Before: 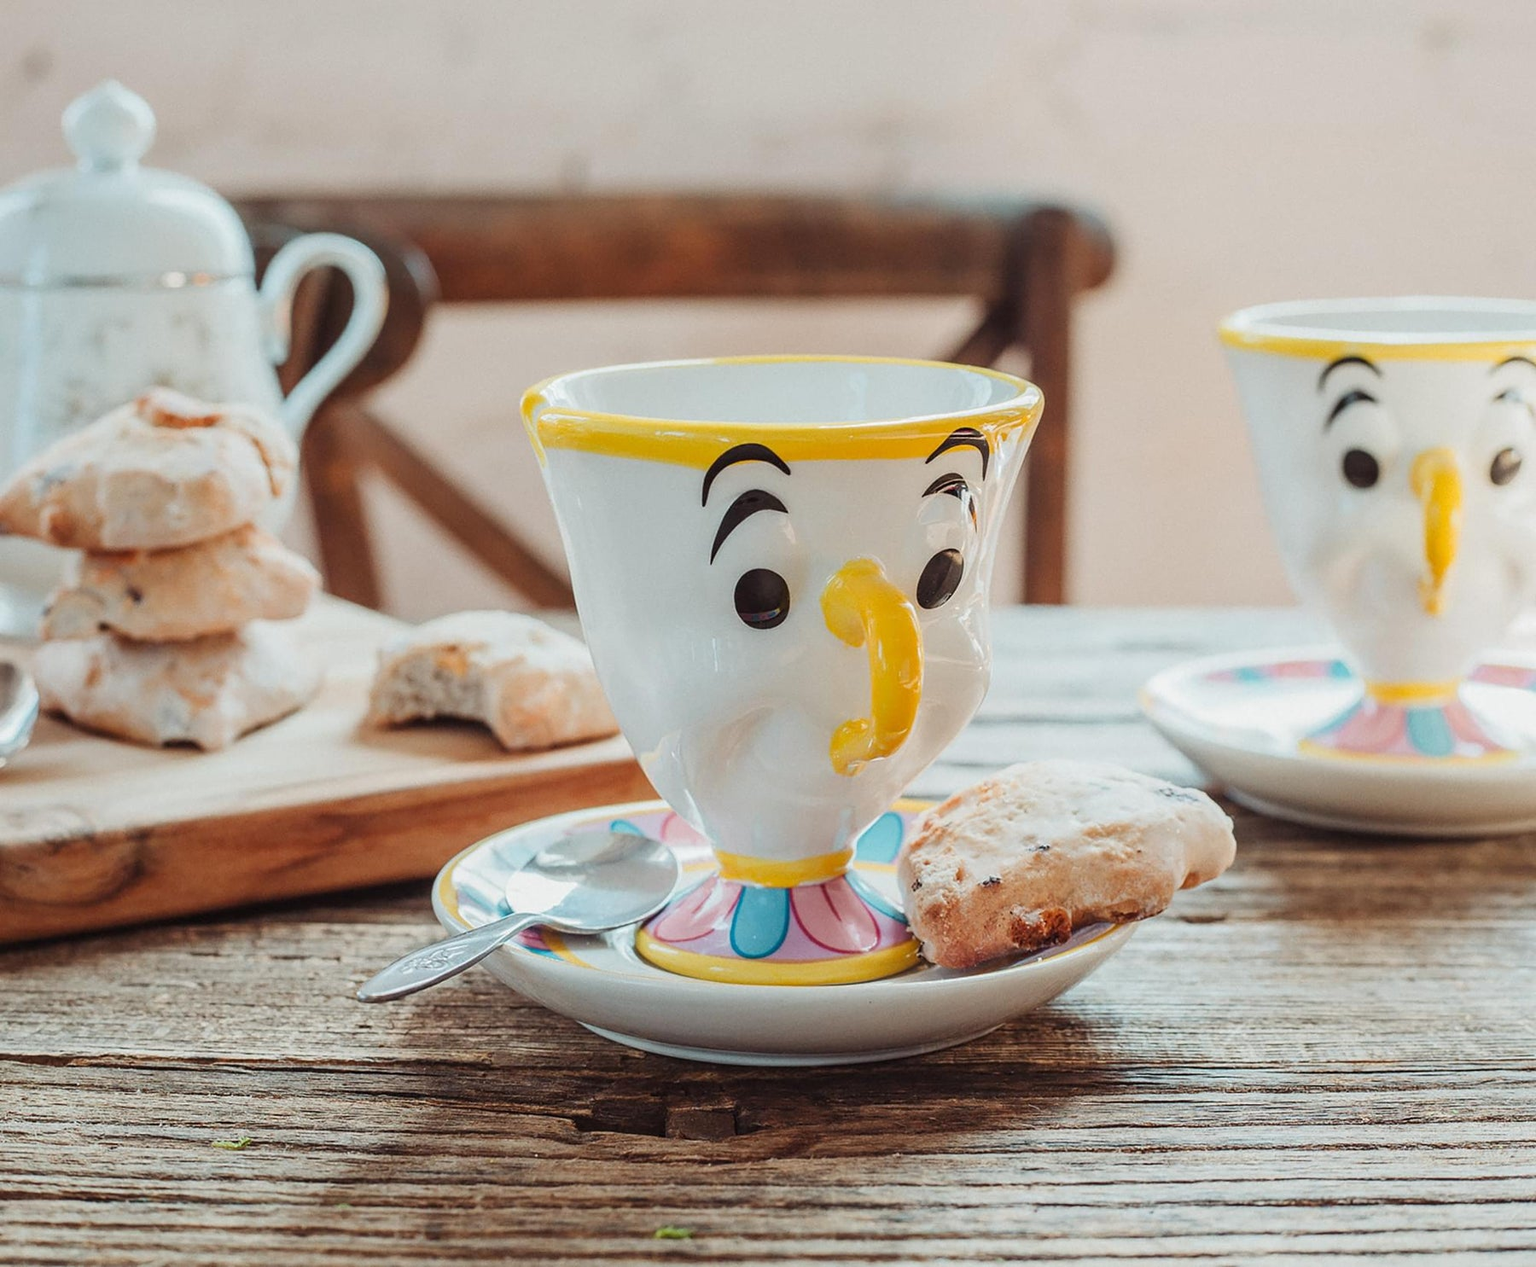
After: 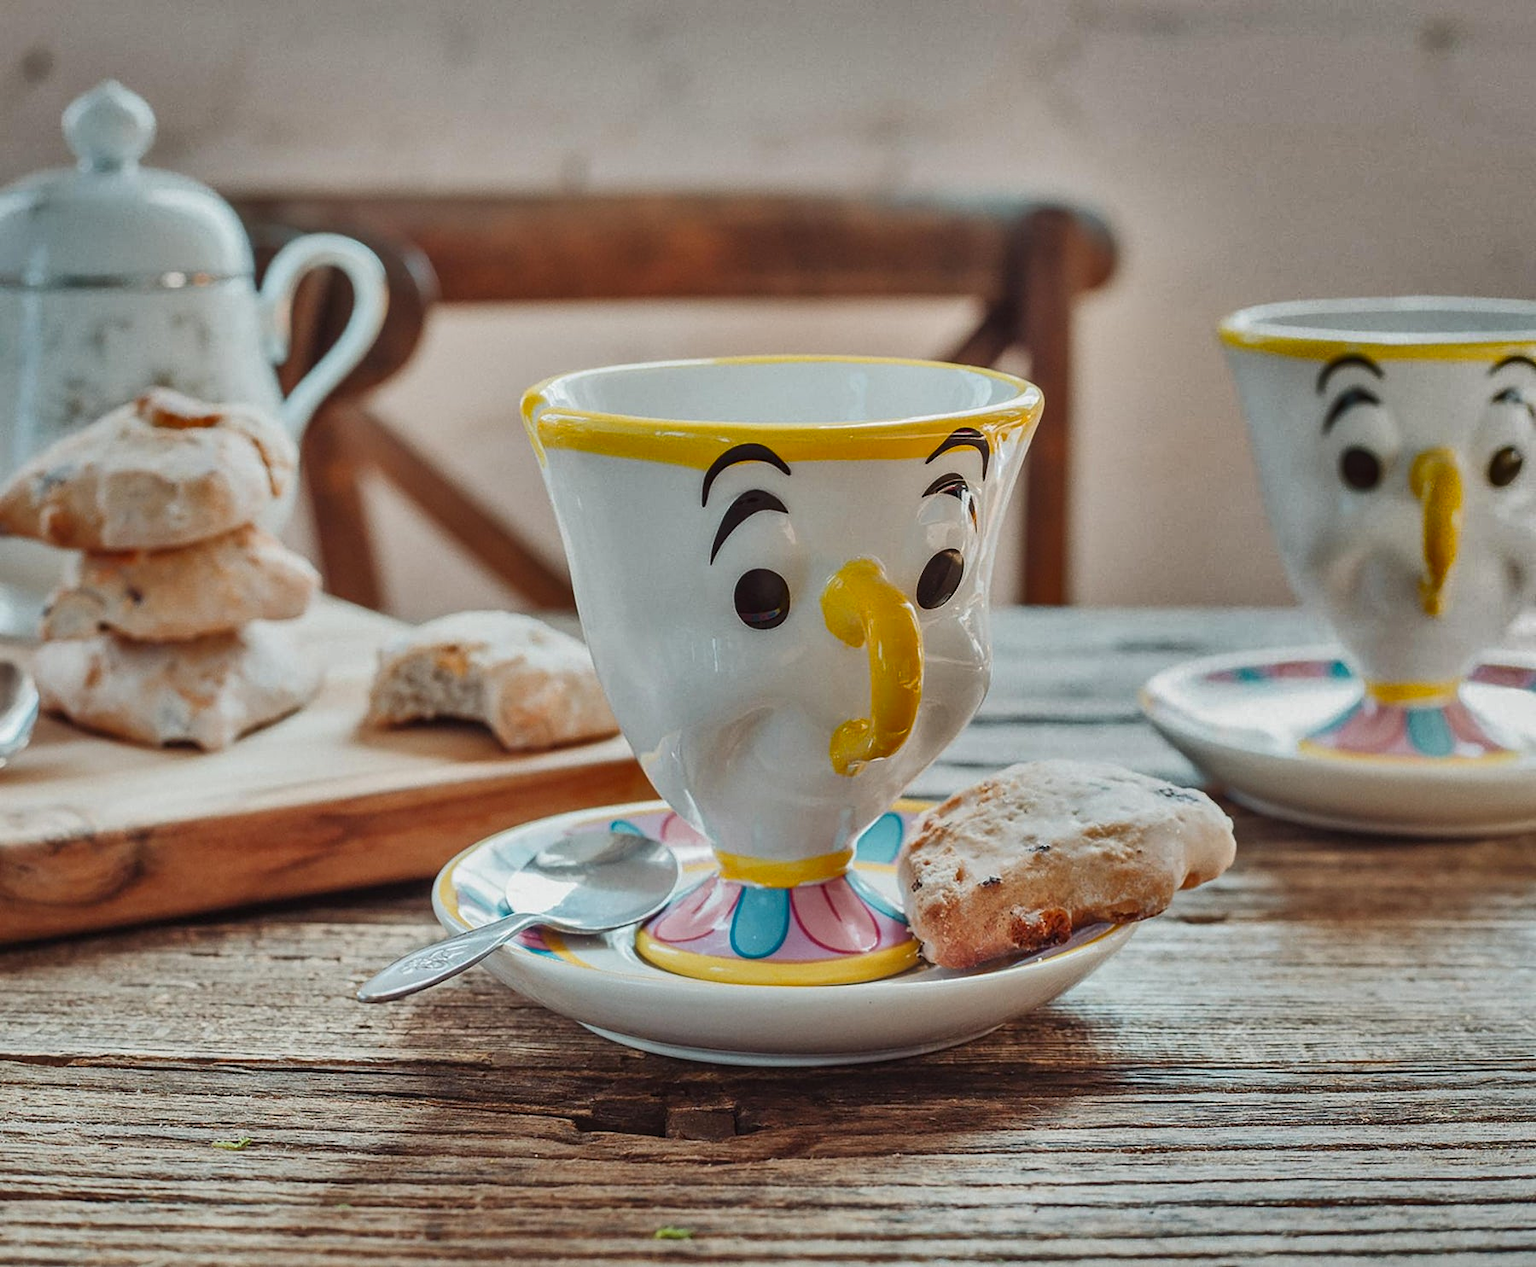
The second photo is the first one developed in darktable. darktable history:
shadows and highlights: shadows 20.99, highlights -82.44, soften with gaussian
